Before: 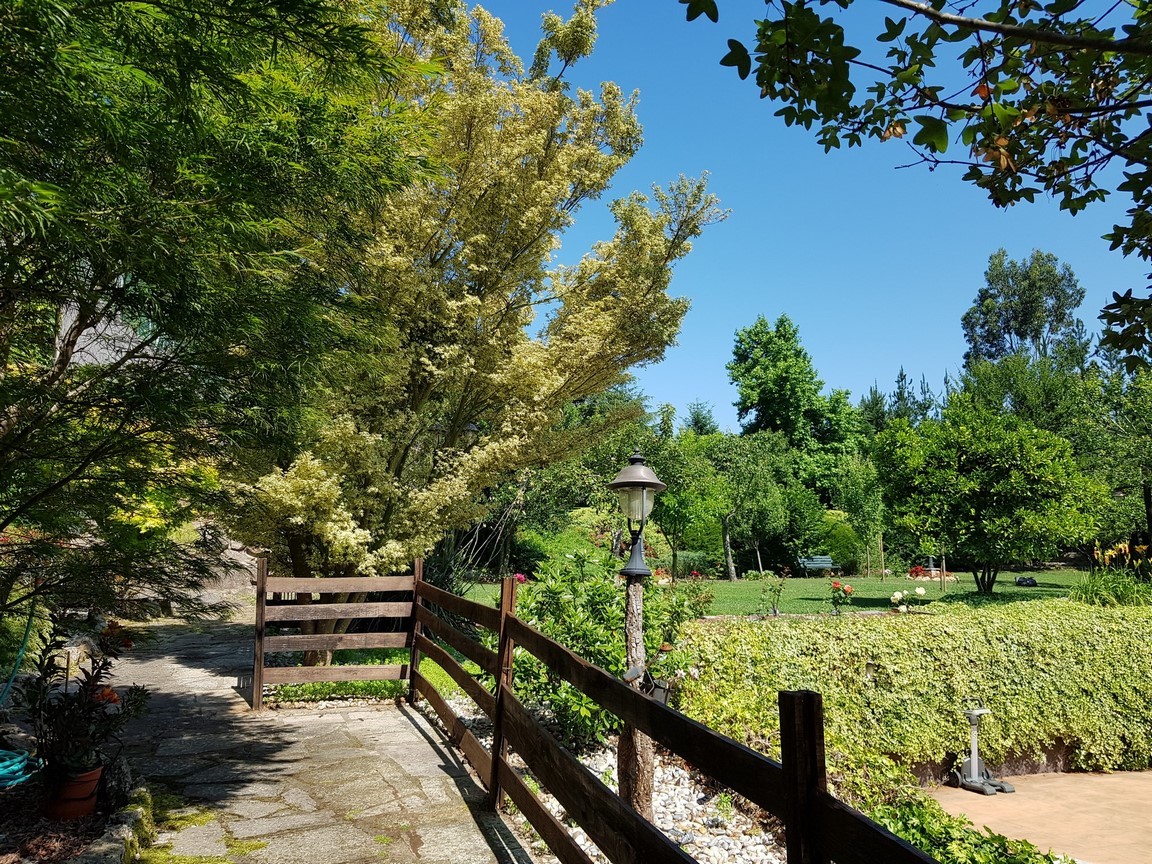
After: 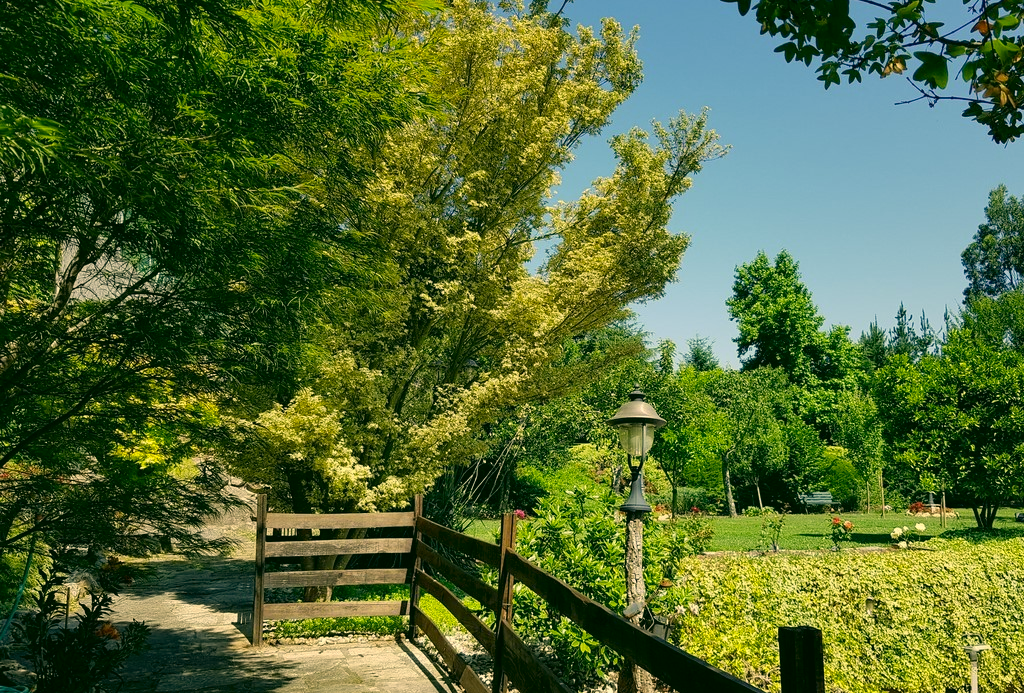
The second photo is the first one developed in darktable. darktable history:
crop: top 7.428%, right 9.781%, bottom 12.054%
color correction: highlights a* 5.33, highlights b* 24.6, shadows a* -16.38, shadows b* 3.83
